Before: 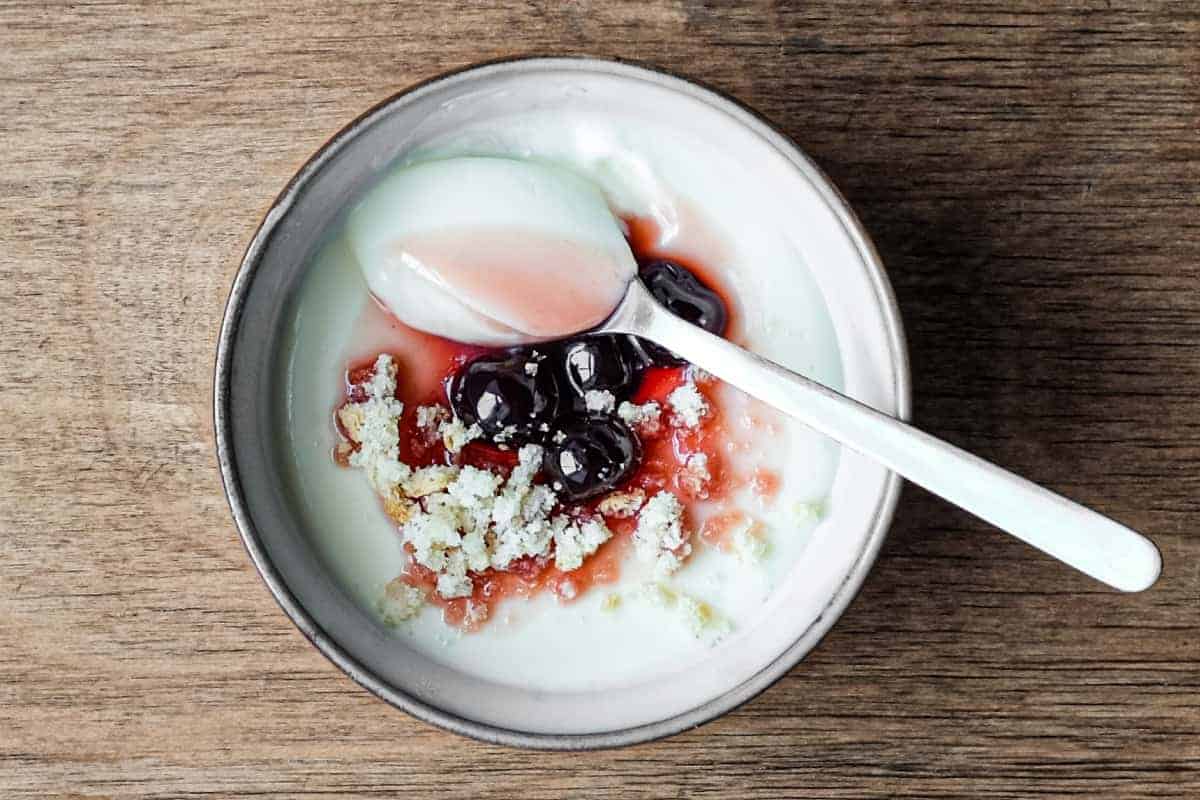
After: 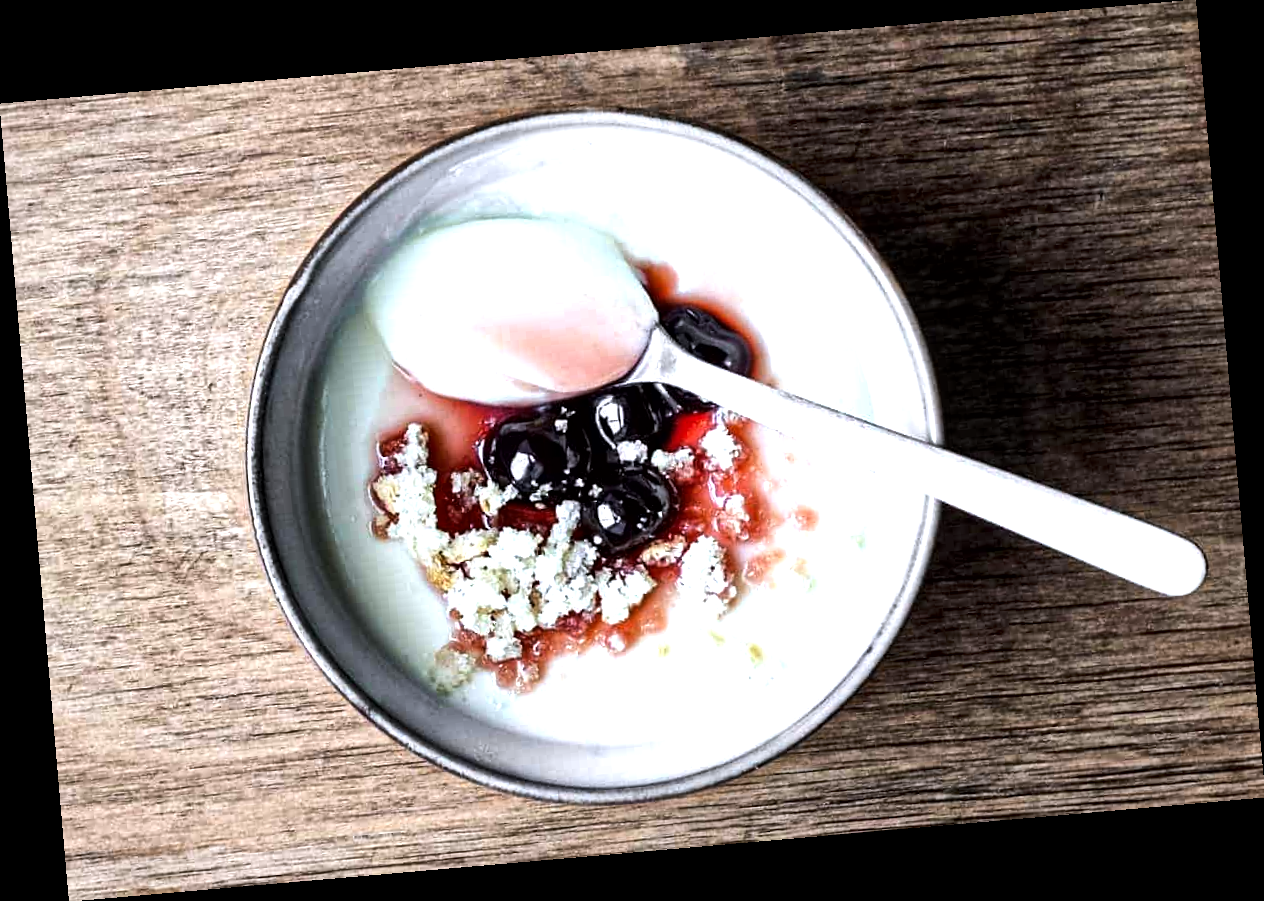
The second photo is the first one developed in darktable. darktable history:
white balance: red 0.984, blue 1.059
local contrast: mode bilateral grid, contrast 25, coarseness 60, detail 151%, midtone range 0.2
rotate and perspective: rotation -4.98°, automatic cropping off
tone equalizer: -8 EV -0.75 EV, -7 EV -0.7 EV, -6 EV -0.6 EV, -5 EV -0.4 EV, -3 EV 0.4 EV, -2 EV 0.6 EV, -1 EV 0.7 EV, +0 EV 0.75 EV, edges refinement/feathering 500, mask exposure compensation -1.57 EV, preserve details no
